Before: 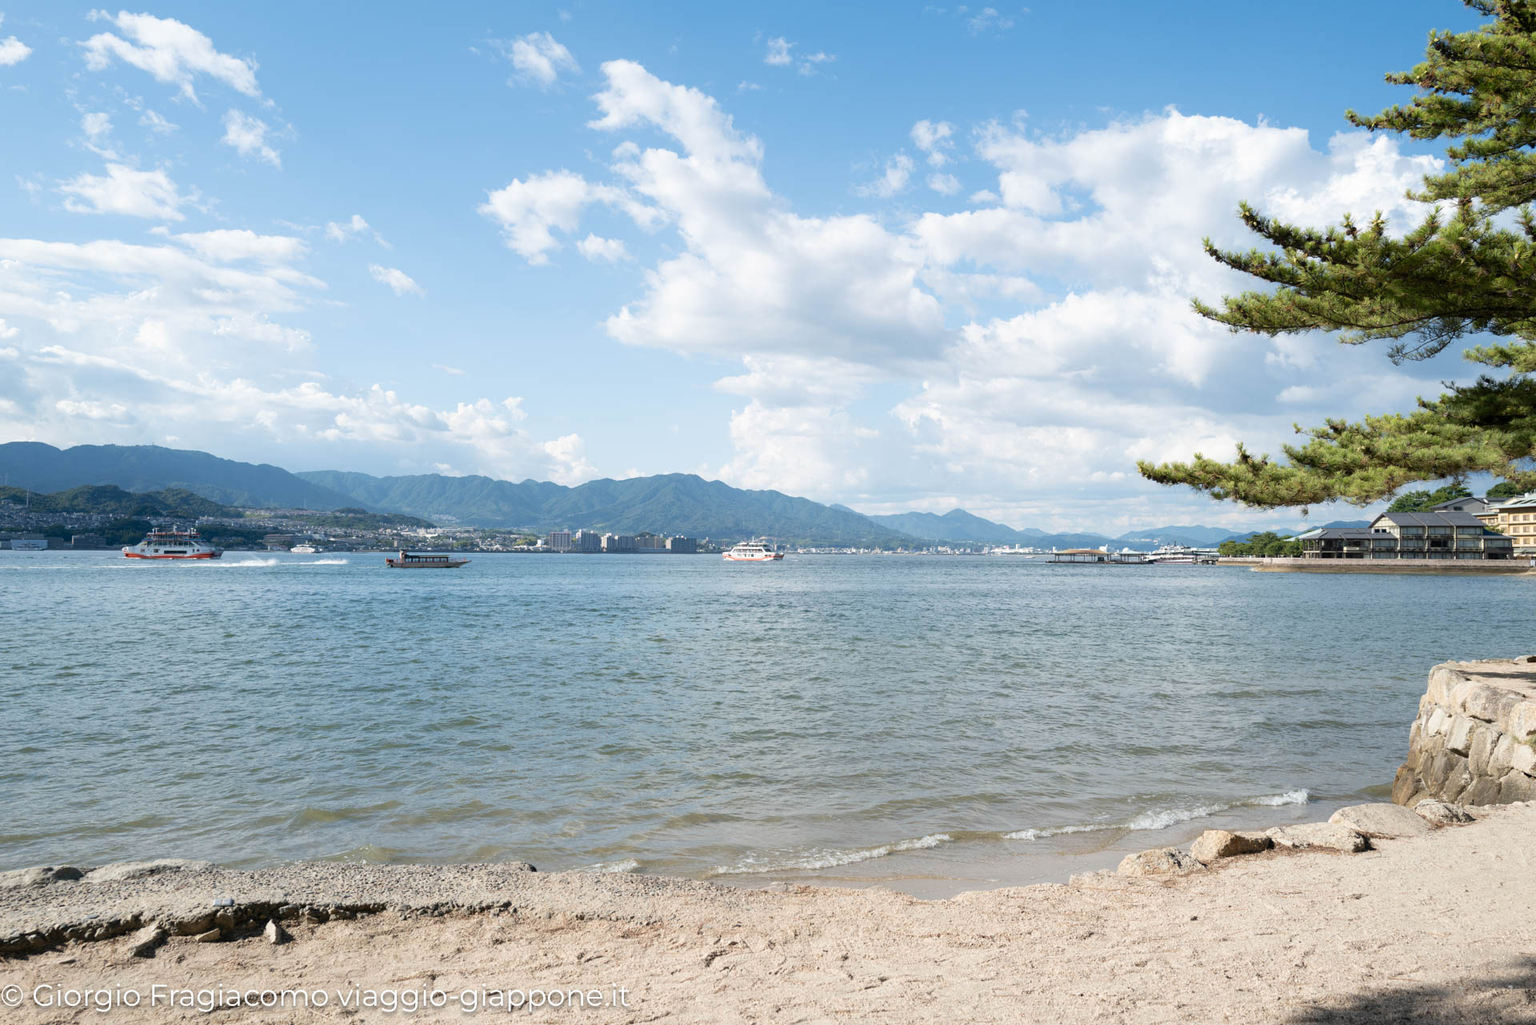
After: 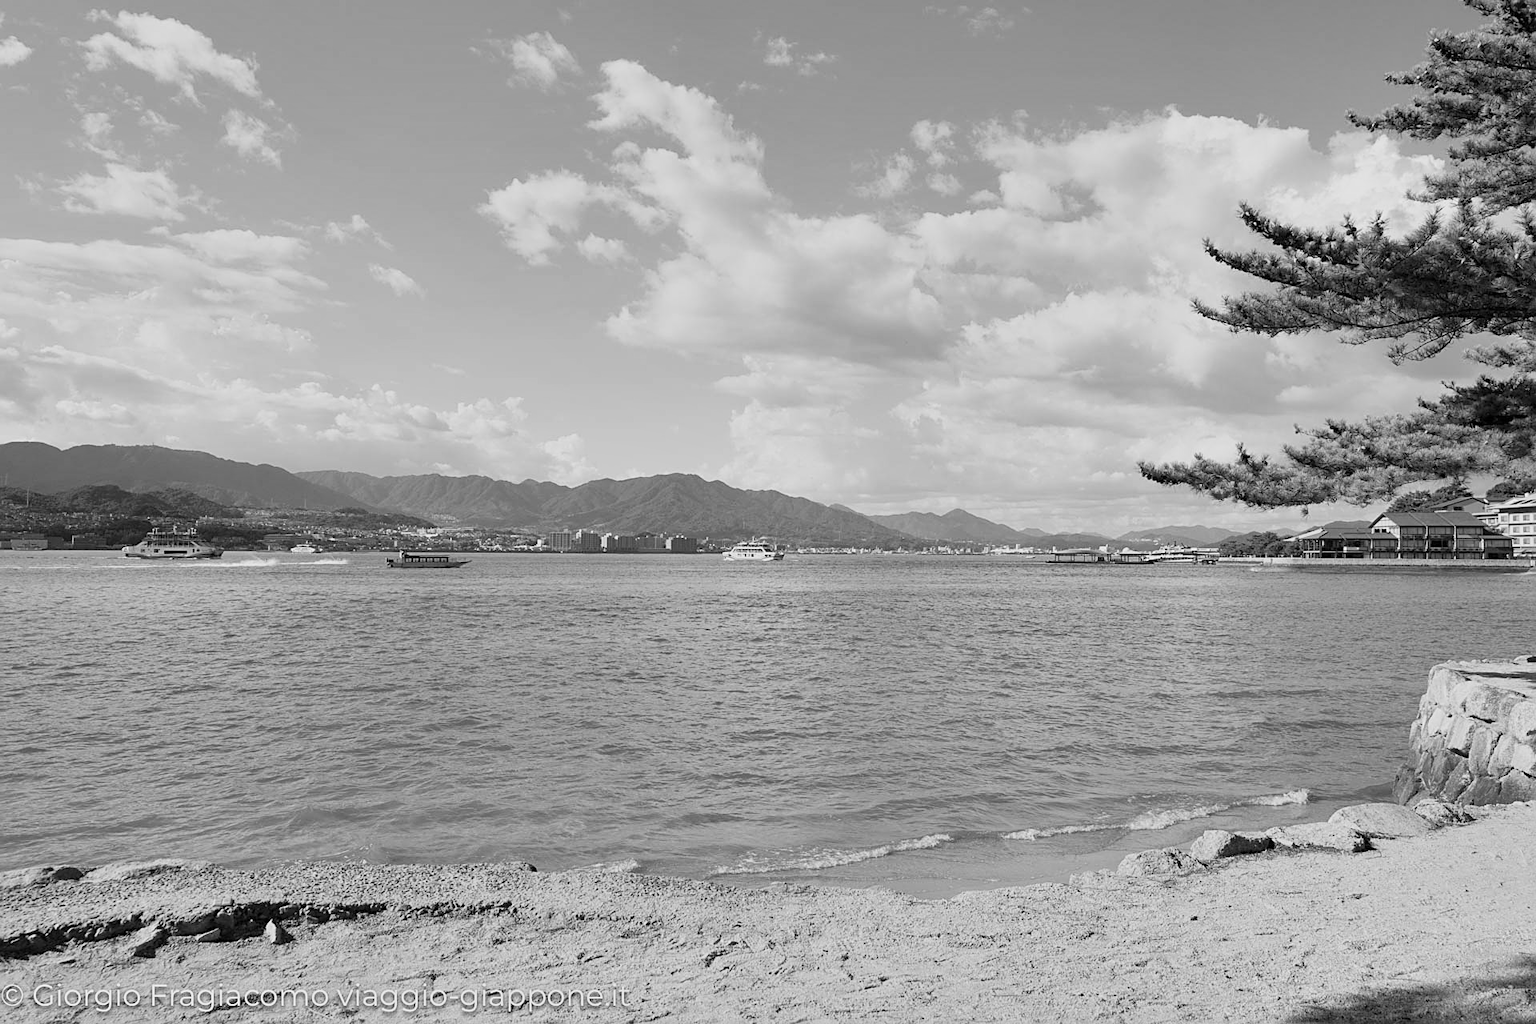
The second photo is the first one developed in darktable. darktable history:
exposure: compensate highlight preservation false
color correction: highlights a* 10.32, highlights b* 14.66, shadows a* -9.59, shadows b* -15.02
monochrome: on, module defaults
sharpen: on, module defaults
shadows and highlights: low approximation 0.01, soften with gaussian
color balance rgb: perceptual saturation grading › global saturation 20%, perceptual saturation grading › highlights -25%, perceptual saturation grading › shadows 25%
white balance: red 0.967, blue 1.049
sigmoid: contrast 1.22, skew 0.65
